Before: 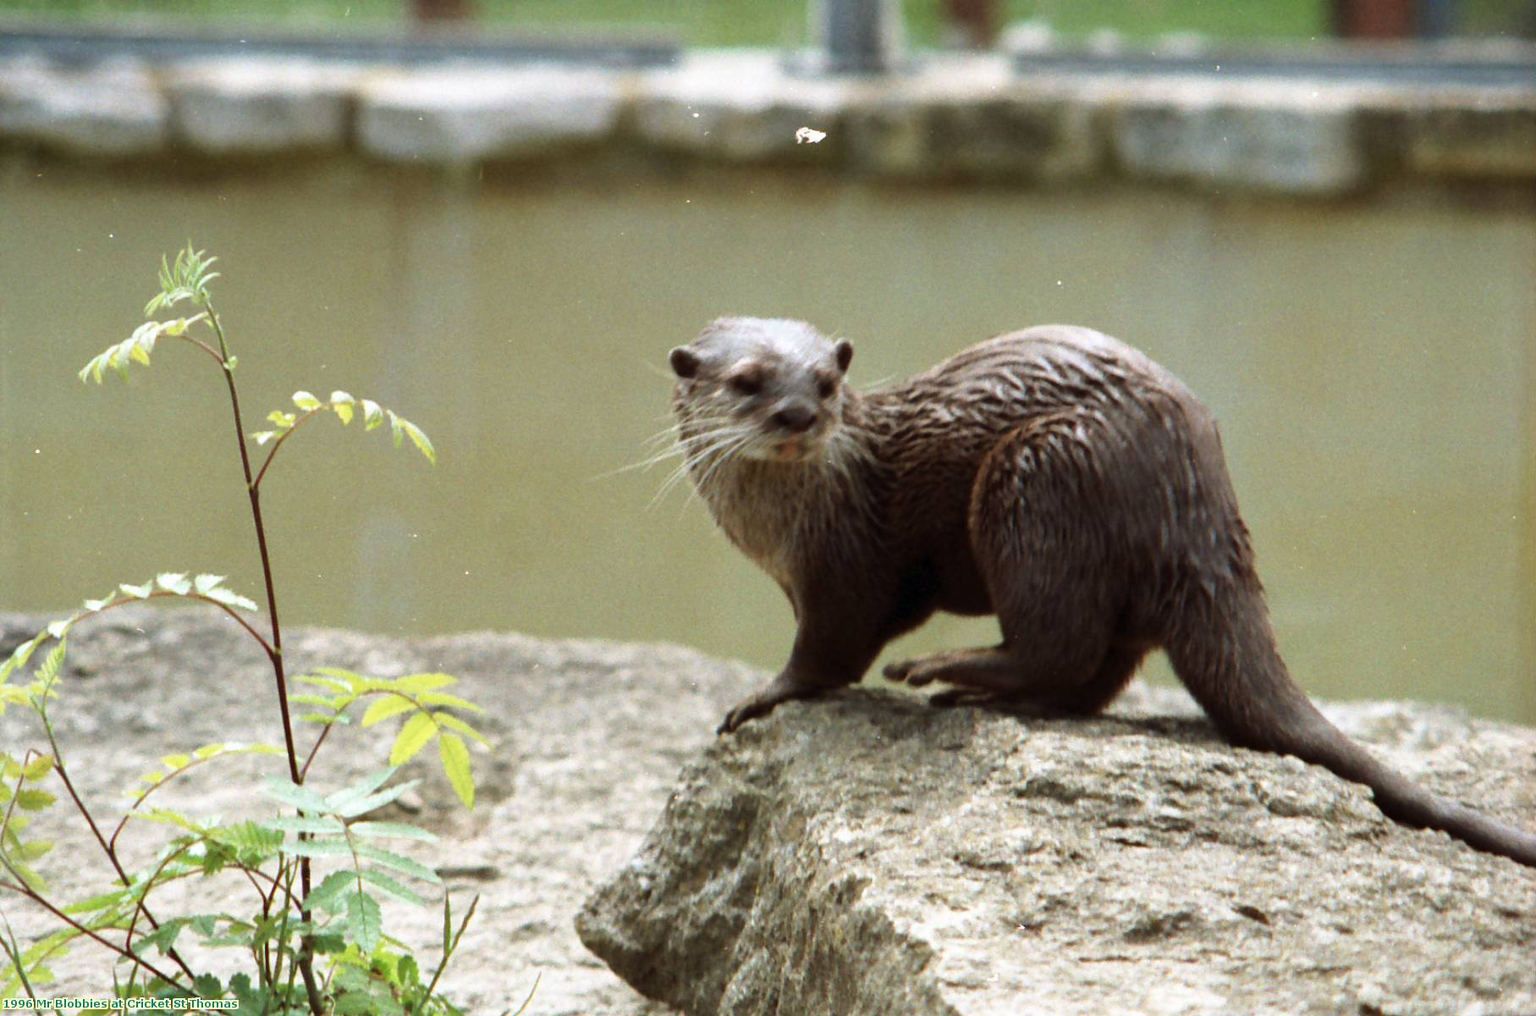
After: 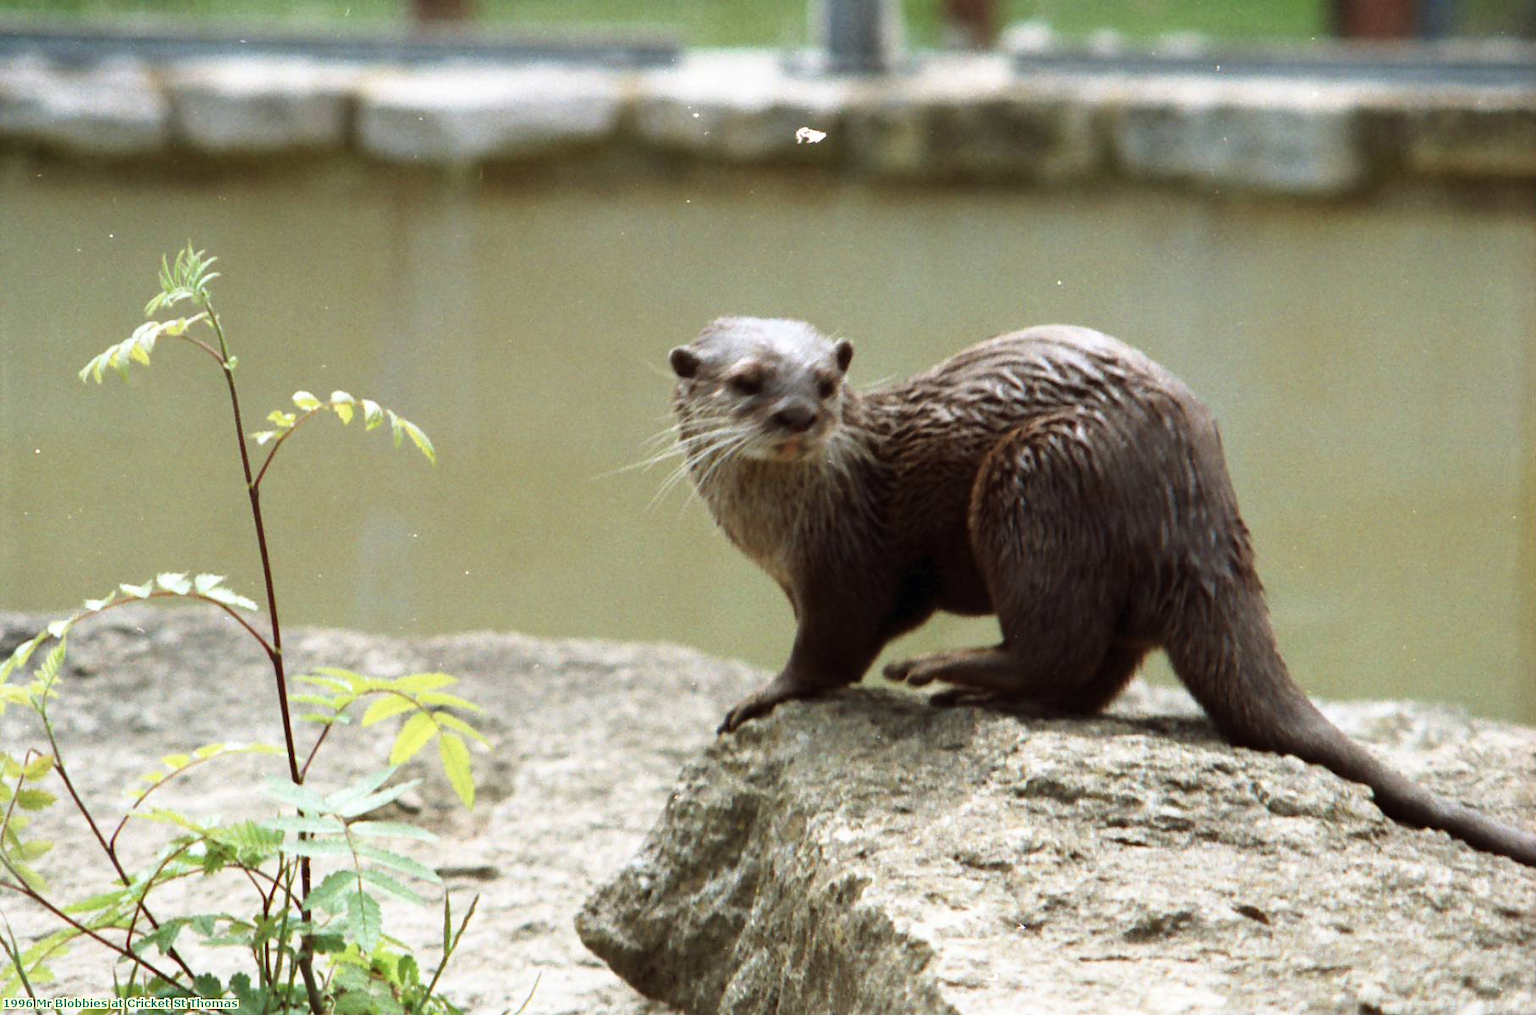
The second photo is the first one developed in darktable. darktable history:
shadows and highlights: shadows 0.849, highlights 39.49, highlights color adjustment 0.557%
